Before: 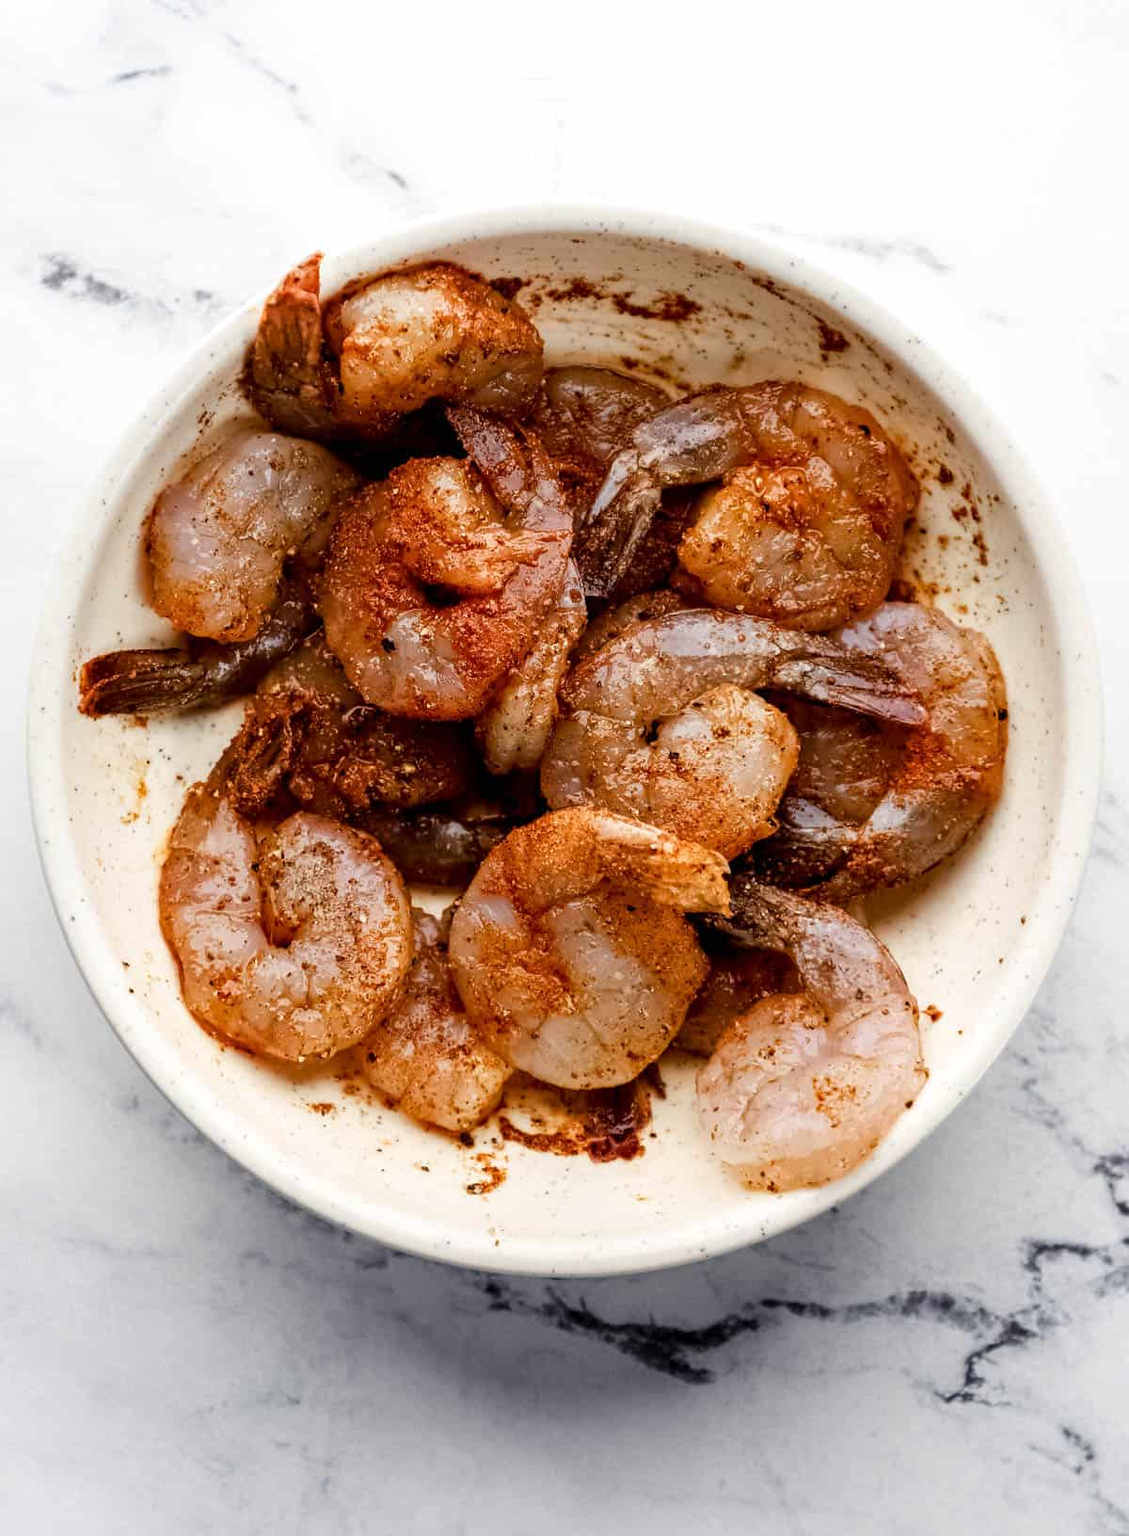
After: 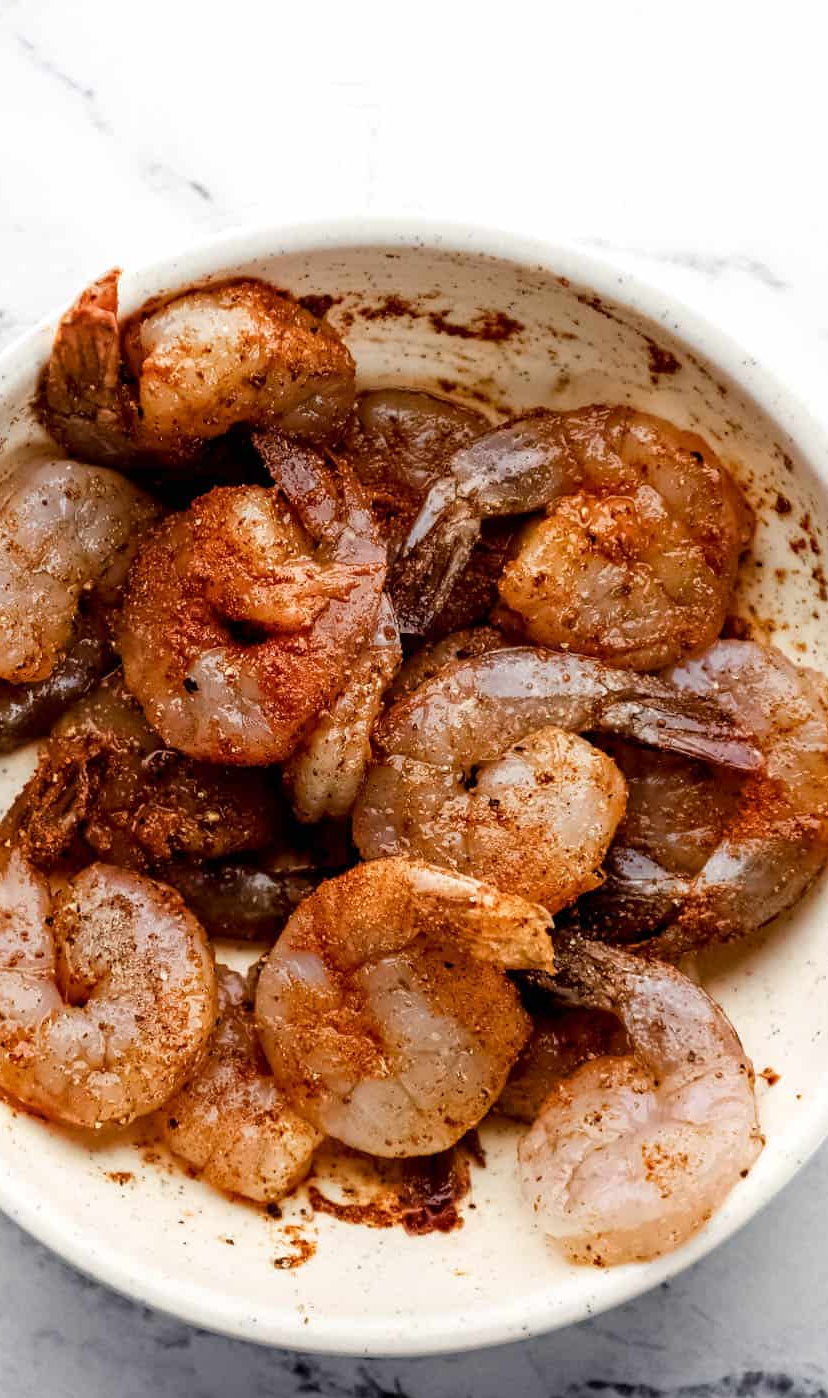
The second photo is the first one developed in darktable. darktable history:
crop: left 18.507%, right 12.41%, bottom 14.288%
